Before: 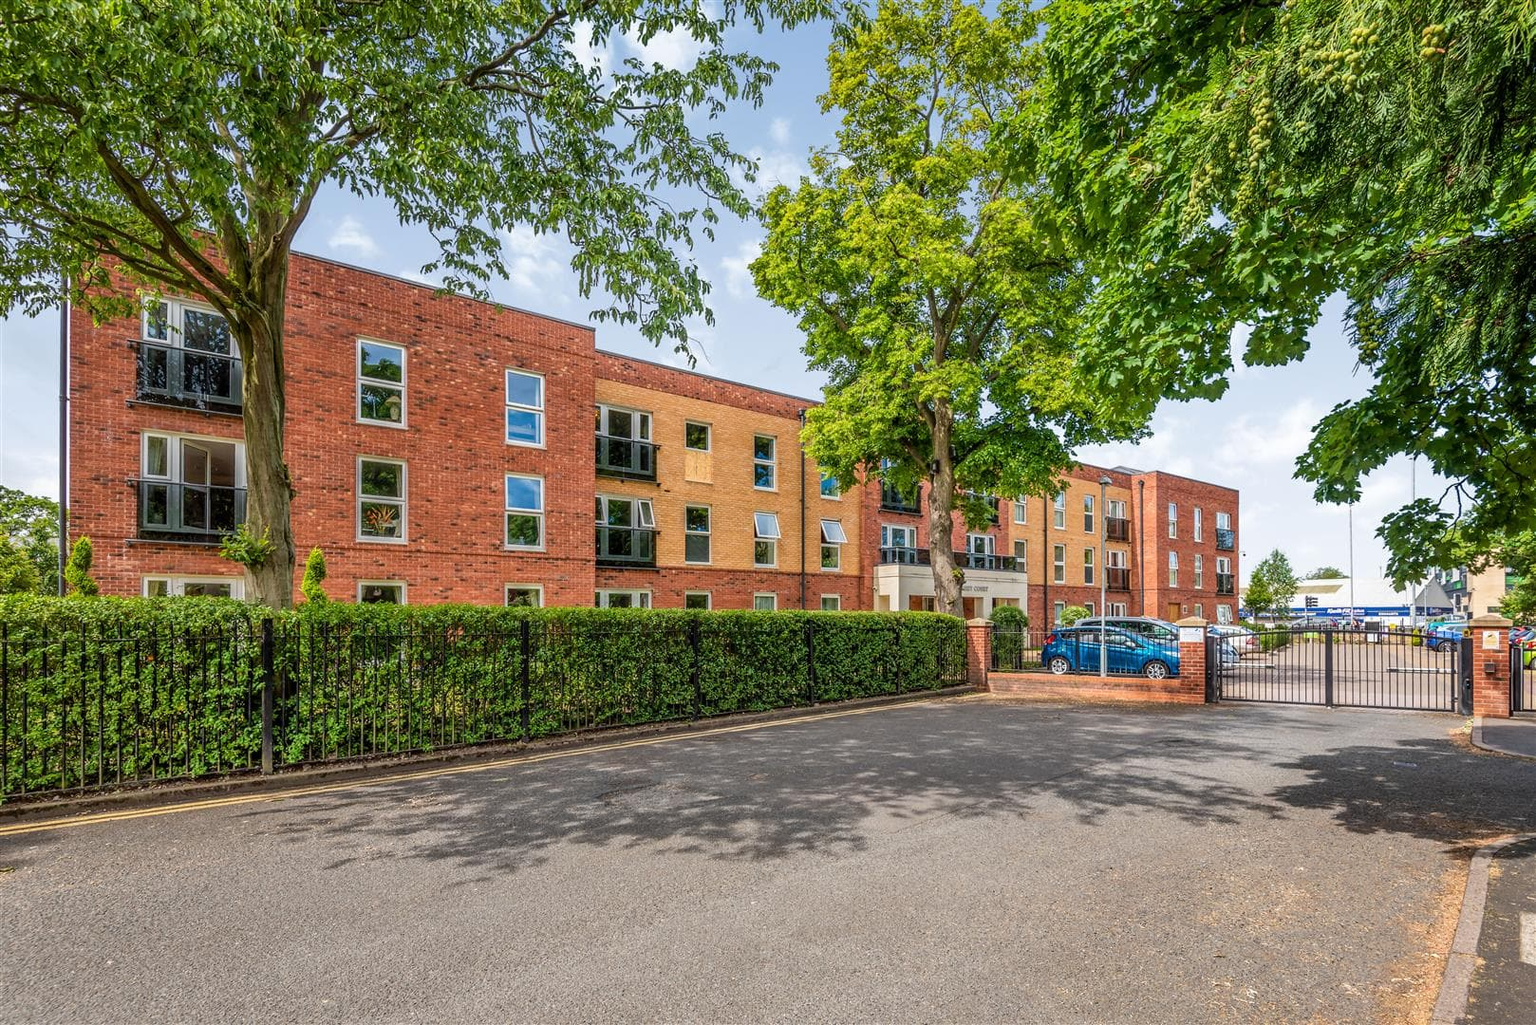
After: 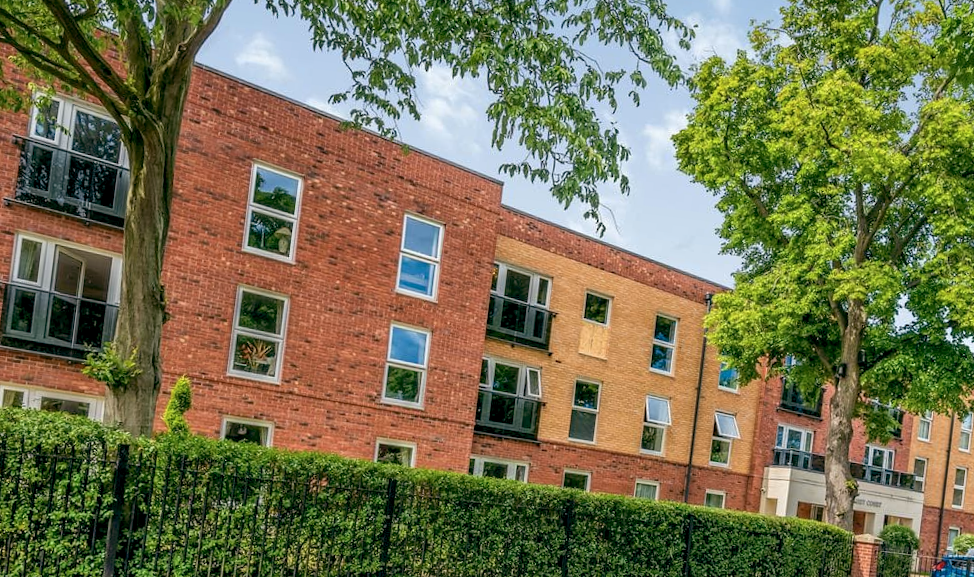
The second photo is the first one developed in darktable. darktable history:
crop and rotate: angle -6.93°, left 2.122%, top 6.882%, right 27.225%, bottom 30.334%
color balance rgb: global offset › luminance -0.318%, global offset › chroma 0.112%, global offset › hue 165.72°, perceptual saturation grading › global saturation -3.651%, perceptual saturation grading › shadows -2.837%
